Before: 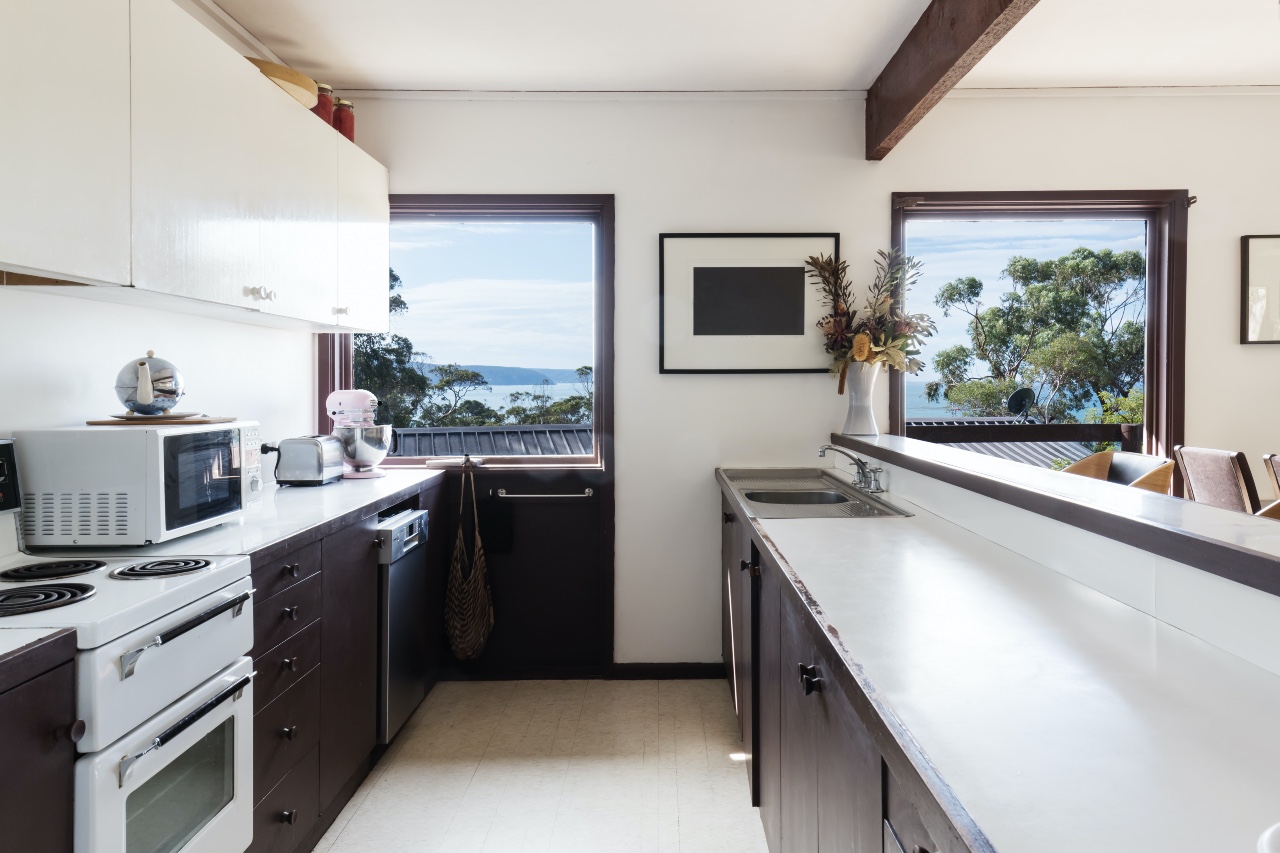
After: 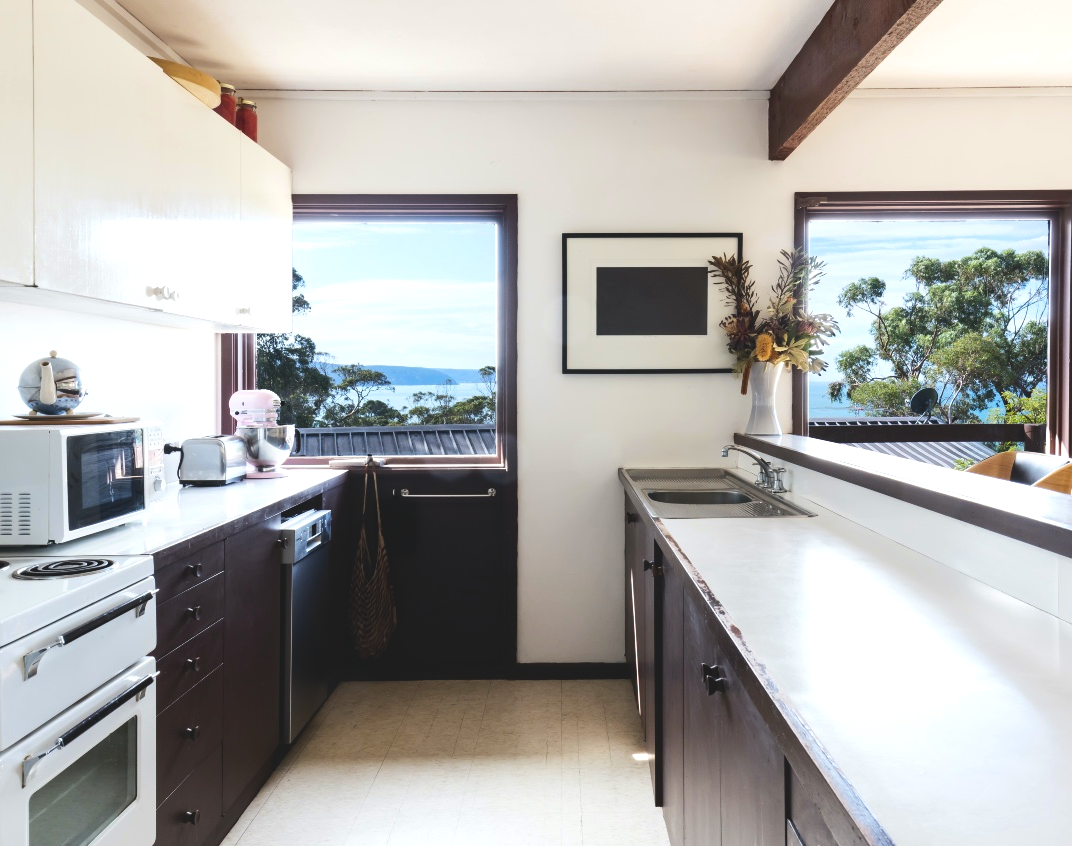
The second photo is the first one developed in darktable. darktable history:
crop: left 7.598%, right 7.873%
tone equalizer: -8 EV -0.75 EV, -7 EV -0.7 EV, -6 EV -0.6 EV, -5 EV -0.4 EV, -3 EV 0.4 EV, -2 EV 0.6 EV, -1 EV 0.7 EV, +0 EV 0.75 EV, edges refinement/feathering 500, mask exposure compensation -1.57 EV, preserve details no
contrast brightness saturation: contrast -0.19, saturation 0.19
